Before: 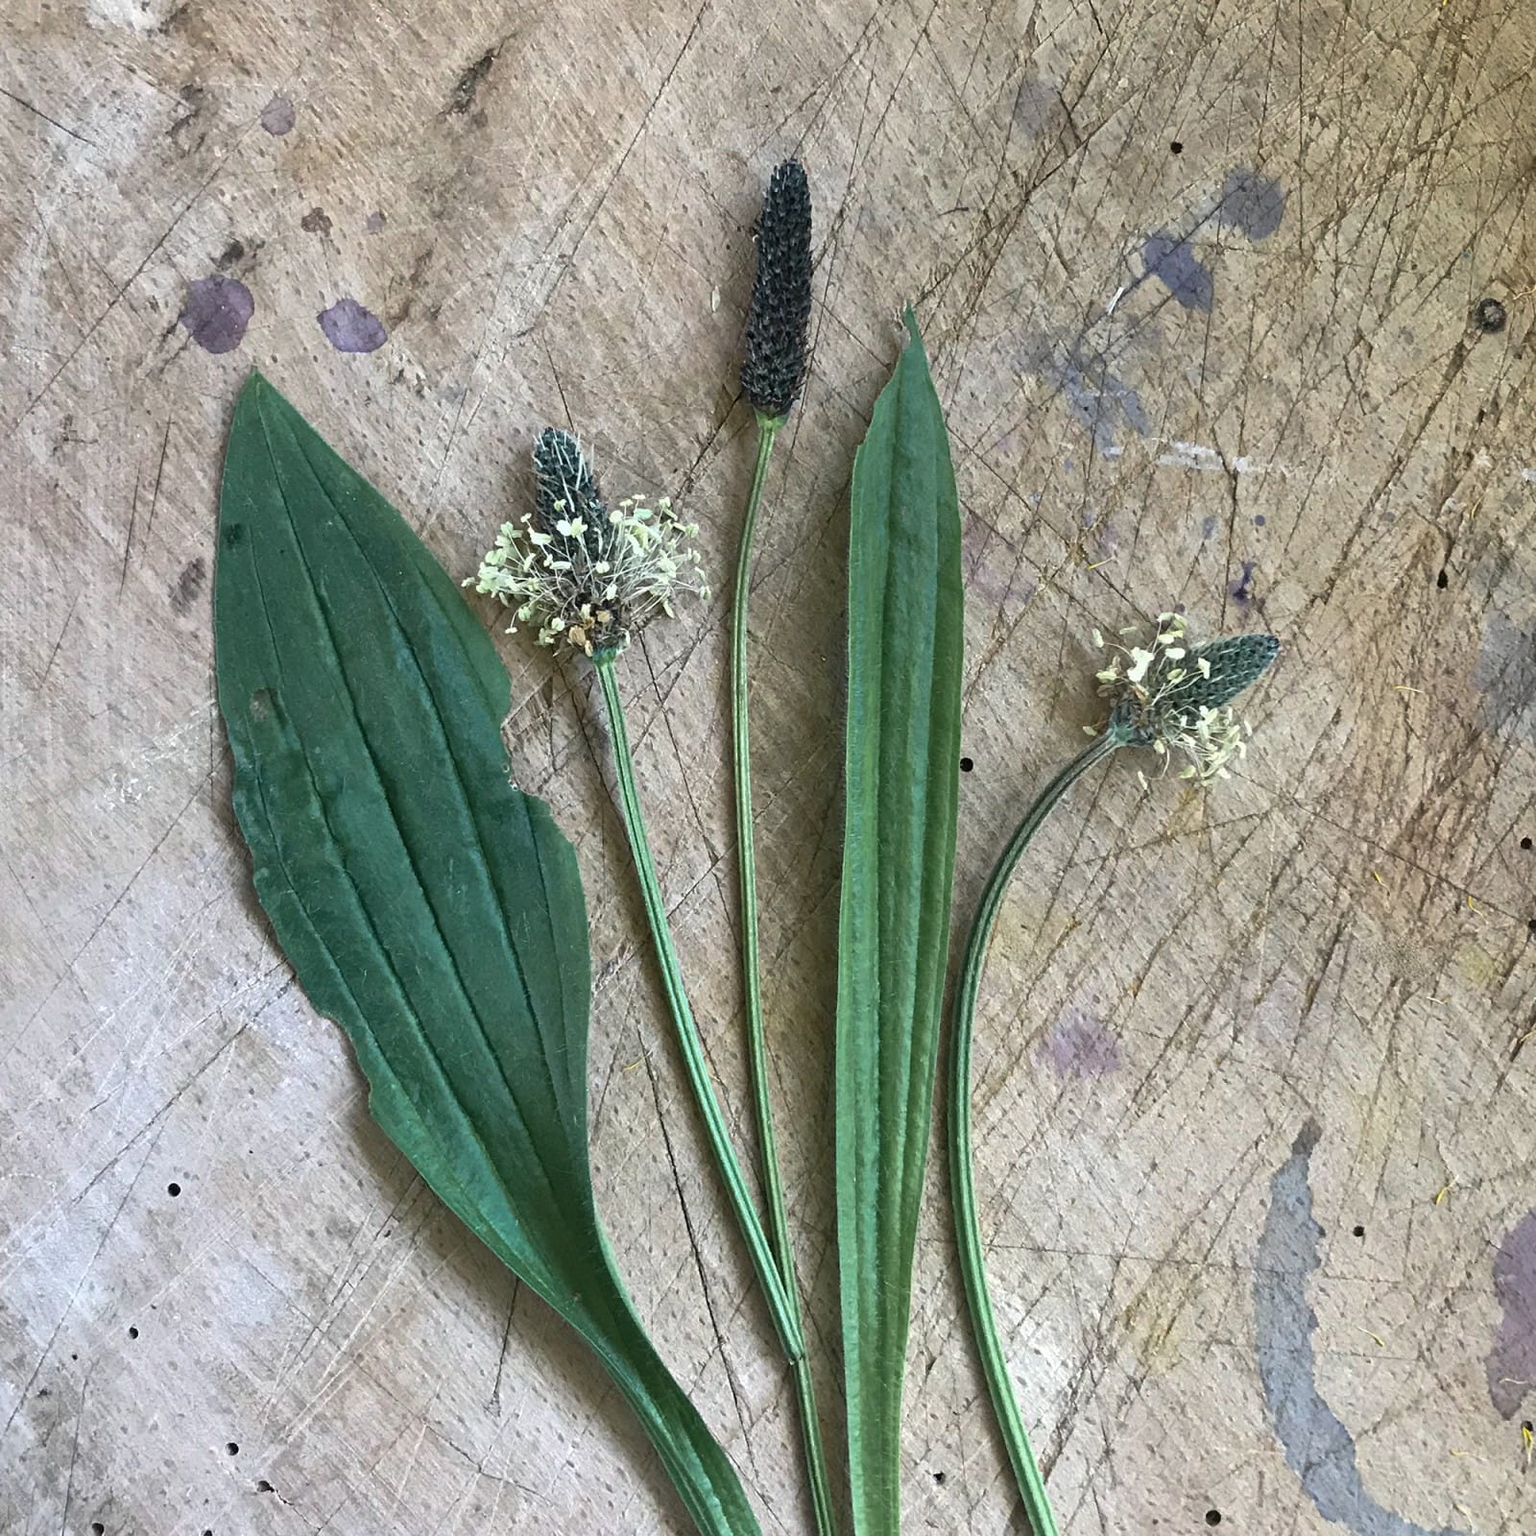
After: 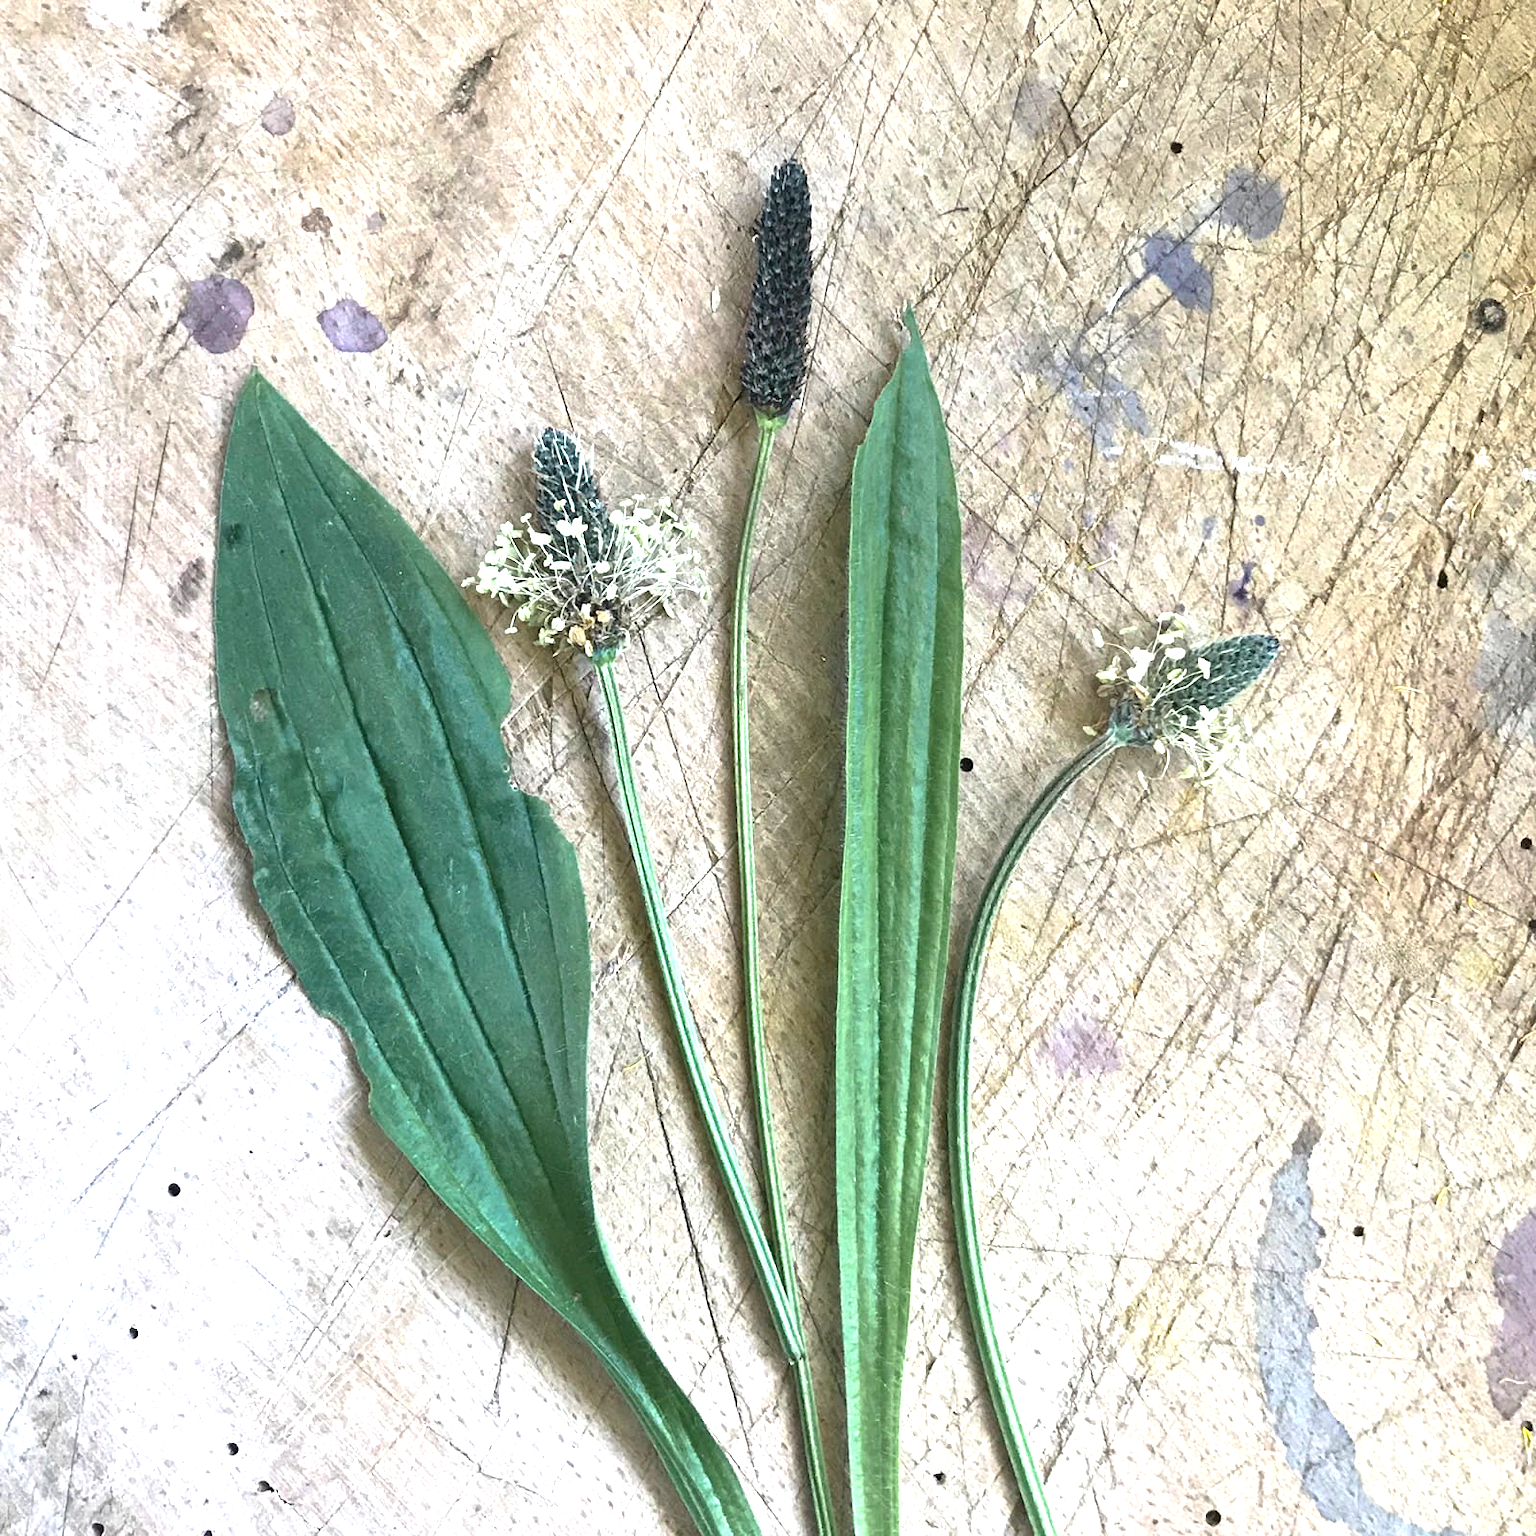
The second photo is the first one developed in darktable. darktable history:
exposure: exposure 1.058 EV, compensate exposure bias true, compensate highlight preservation false
